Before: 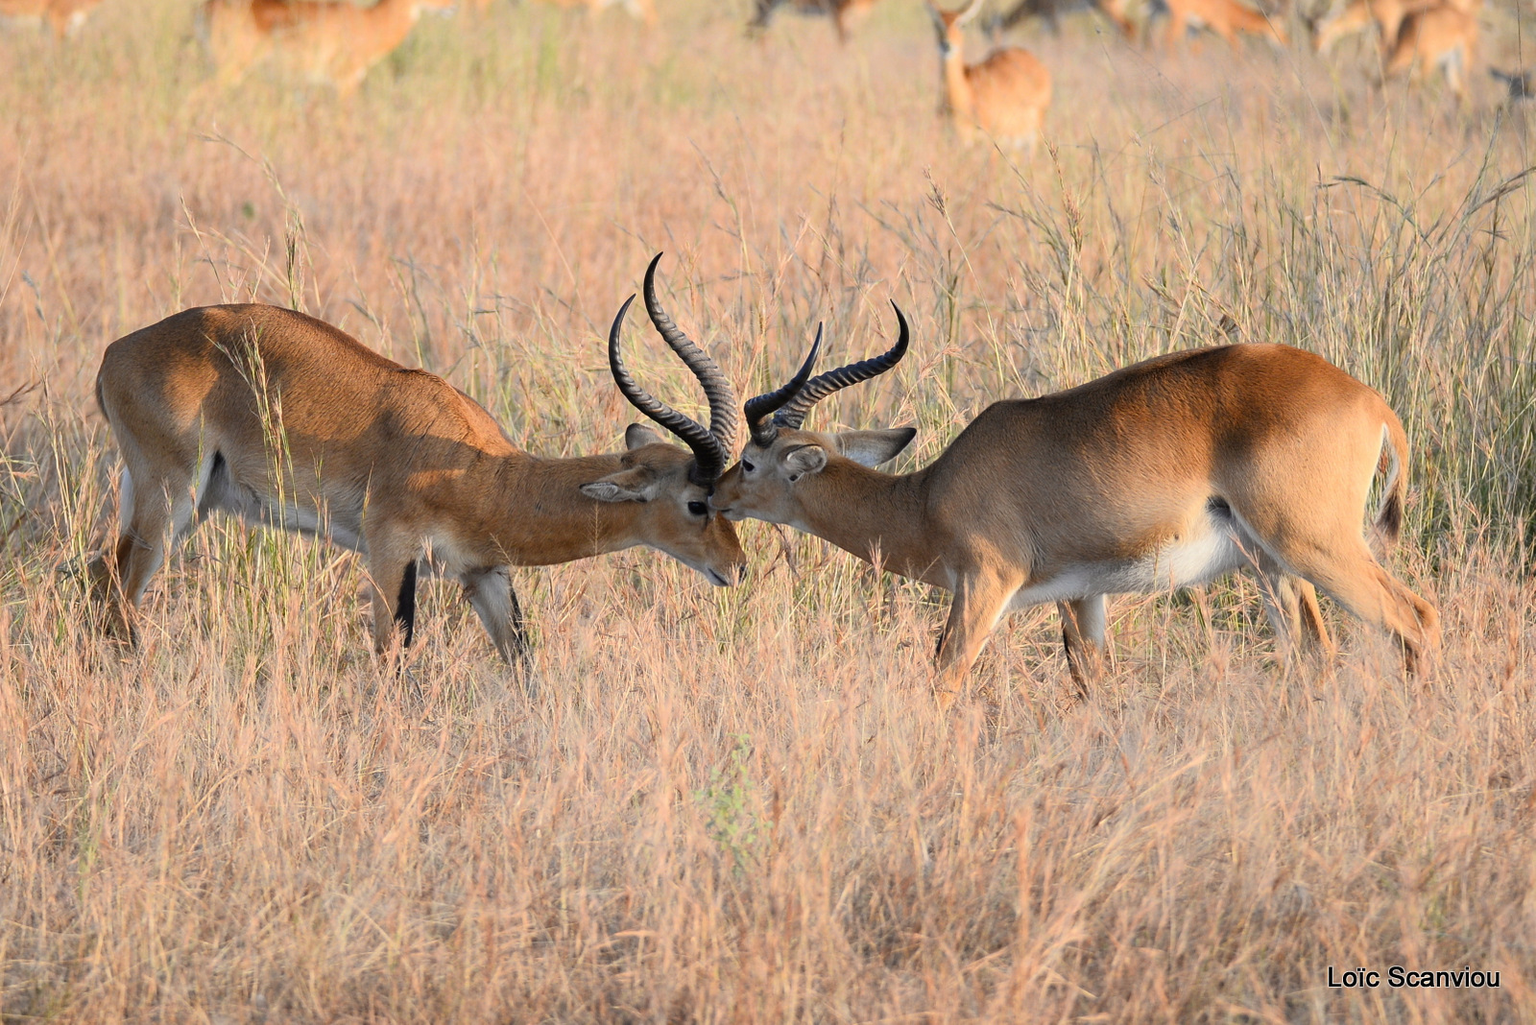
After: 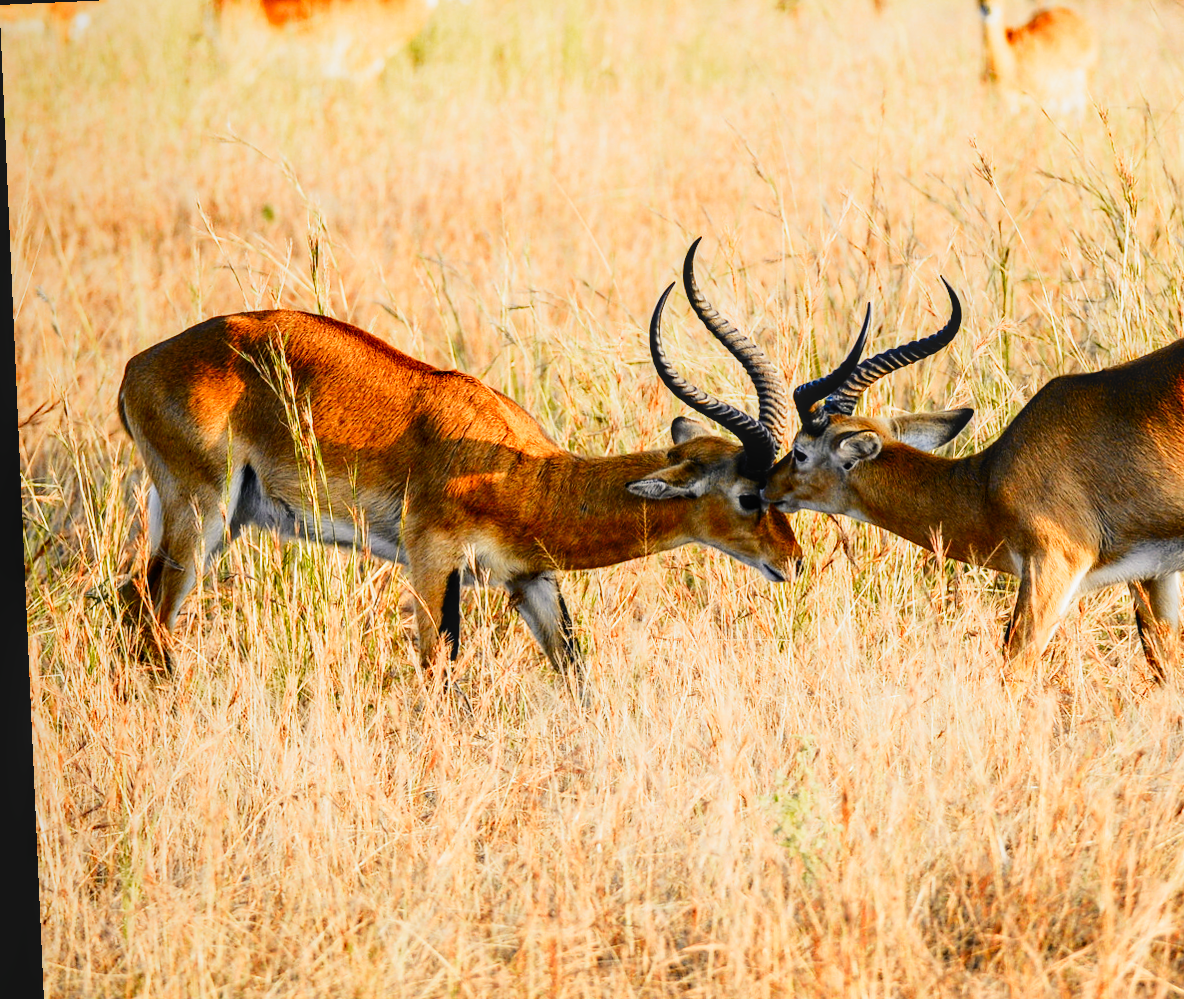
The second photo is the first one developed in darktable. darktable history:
local contrast: on, module defaults
tone curve: curves: ch0 [(0, 0.028) (0.037, 0.05) (0.123, 0.114) (0.19, 0.176) (0.269, 0.27) (0.48, 0.57) (0.595, 0.695) (0.718, 0.823) (0.855, 0.913) (1, 0.982)]; ch1 [(0, 0) (0.243, 0.245) (0.422, 0.415) (0.493, 0.495) (0.508, 0.506) (0.536, 0.538) (0.569, 0.58) (0.611, 0.644) (0.769, 0.807) (1, 1)]; ch2 [(0, 0) (0.249, 0.216) (0.349, 0.321) (0.424, 0.442) (0.476, 0.483) (0.498, 0.499) (0.517, 0.519) (0.532, 0.547) (0.569, 0.608) (0.614, 0.661) (0.706, 0.75) (0.808, 0.809) (0.991, 0.968)], color space Lab, independent channels, preserve colors none
filmic rgb: black relative exposure -6.43 EV, white relative exposure 2.43 EV, threshold 3 EV, hardness 5.27, latitude 0.1%, contrast 1.425, highlights saturation mix 2%, preserve chrominance no, color science v5 (2021), contrast in shadows safe, contrast in highlights safe, enable highlight reconstruction true
color balance rgb: shadows lift › chroma 3%, shadows lift › hue 240.84°, highlights gain › chroma 3%, highlights gain › hue 73.2°, global offset › luminance -0.5%, perceptual saturation grading › global saturation 20%, perceptual saturation grading › highlights -25%, perceptual saturation grading › shadows 50%, global vibrance 25.26%
rotate and perspective: rotation -2.56°, automatic cropping off
crop: top 5.803%, right 27.864%, bottom 5.804%
